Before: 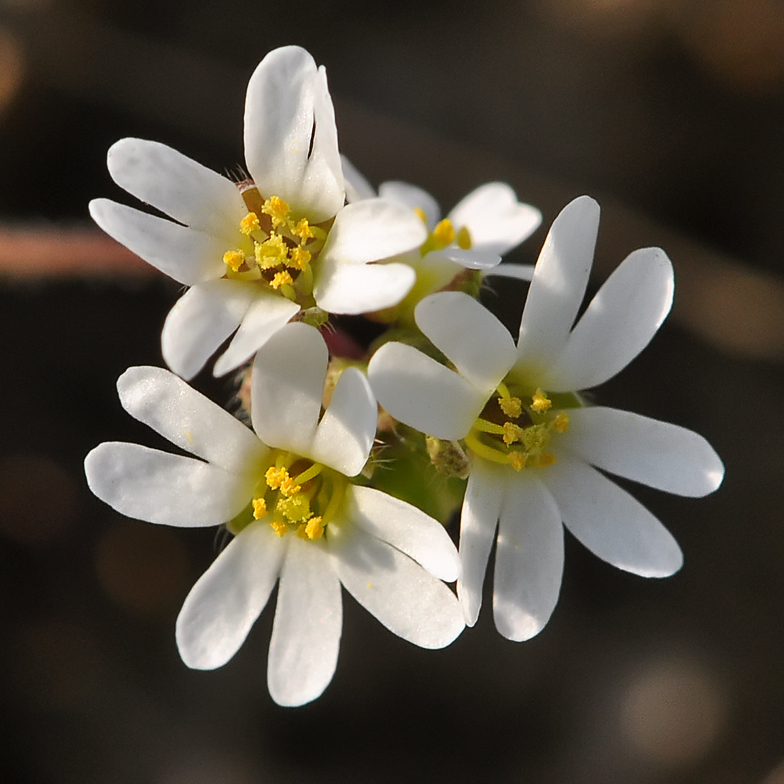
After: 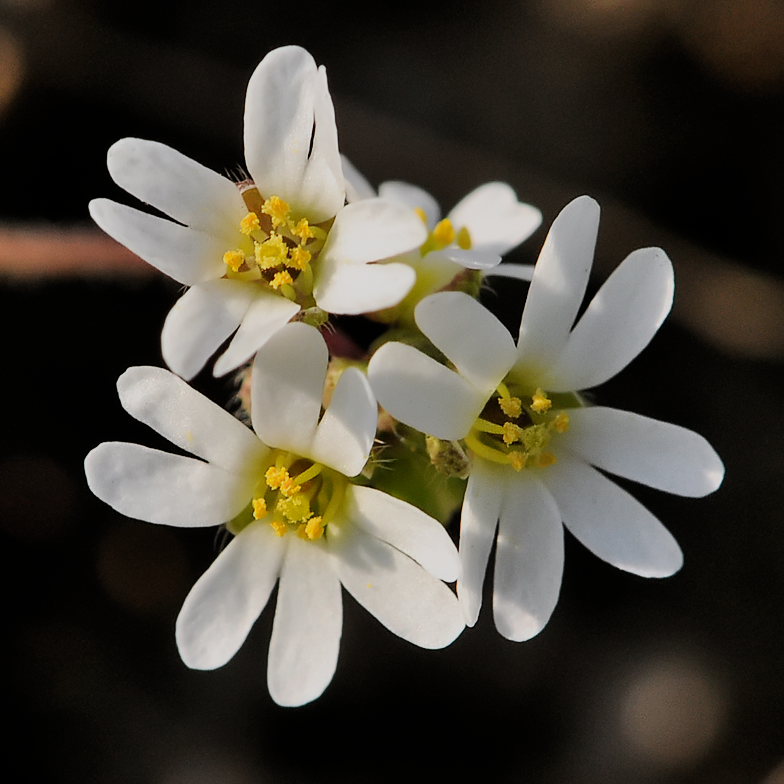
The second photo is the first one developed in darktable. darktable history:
filmic rgb: middle gray luminance 29.04%, black relative exposure -10.34 EV, white relative exposure 5.5 EV, target black luminance 0%, hardness 3.97, latitude 1.95%, contrast 1.126, highlights saturation mix 4.58%, shadows ↔ highlights balance 15.79%
